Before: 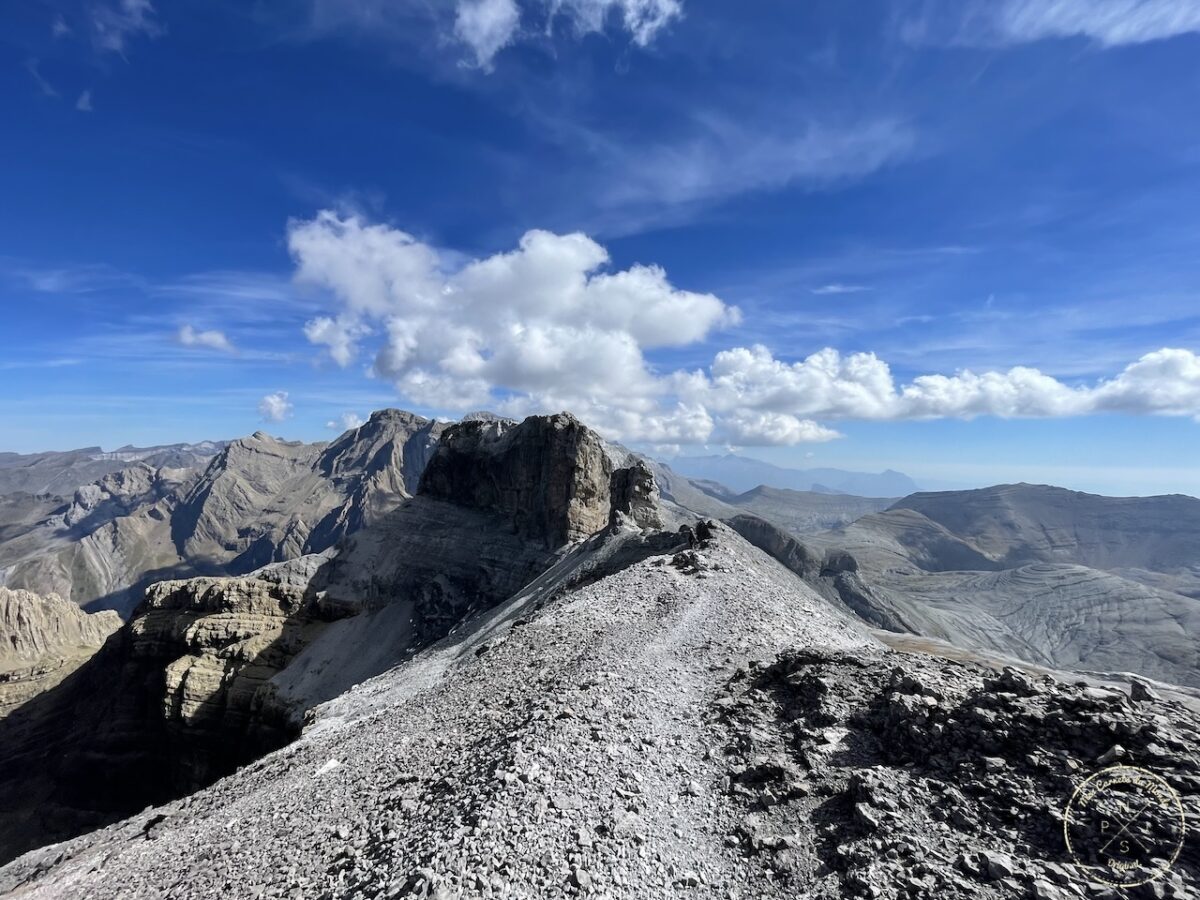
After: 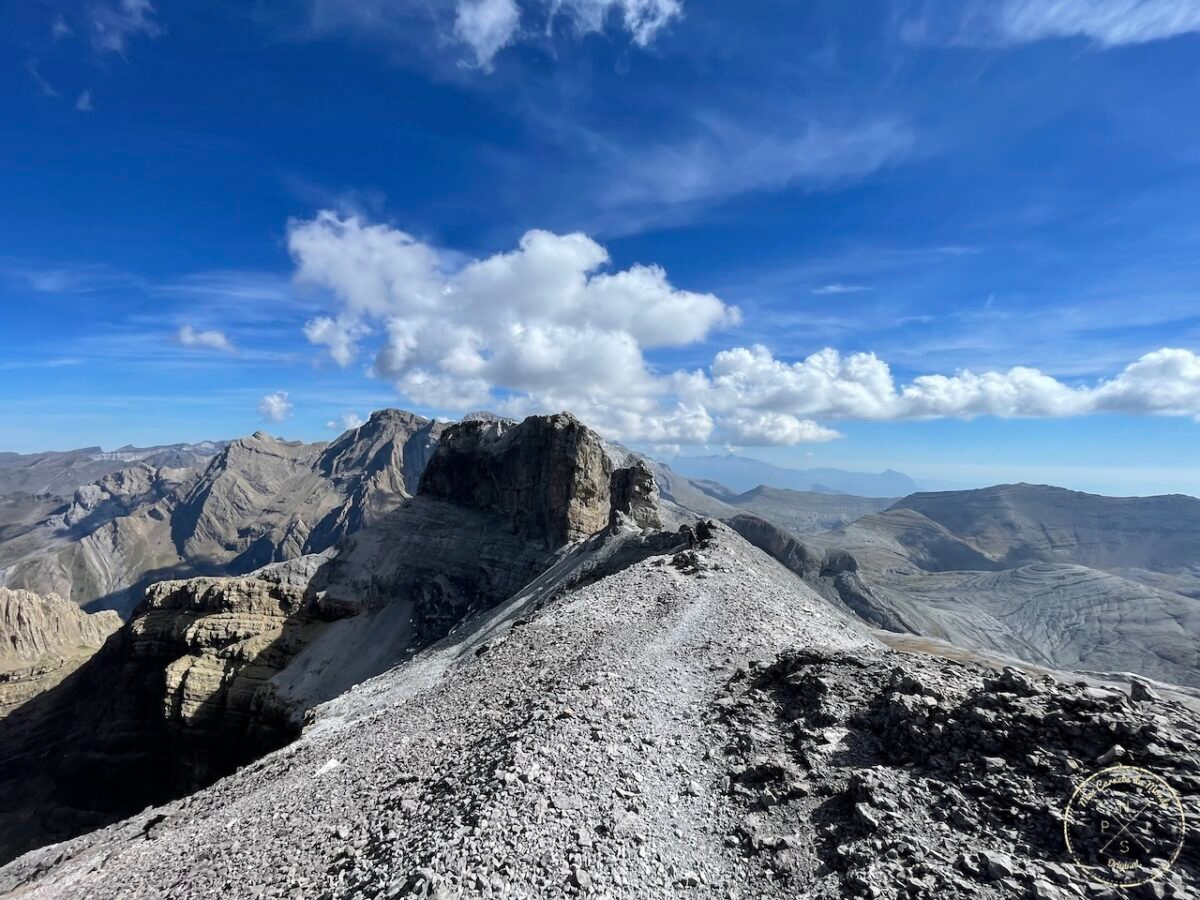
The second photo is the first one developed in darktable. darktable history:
shadows and highlights: radius 128.06, shadows 30.35, highlights -30.52, low approximation 0.01, soften with gaussian
